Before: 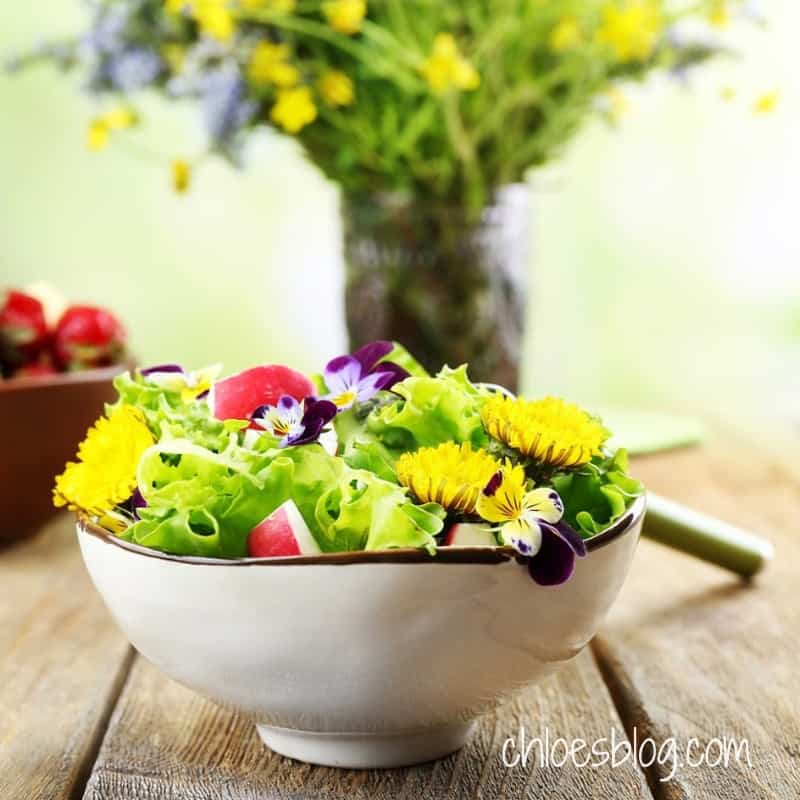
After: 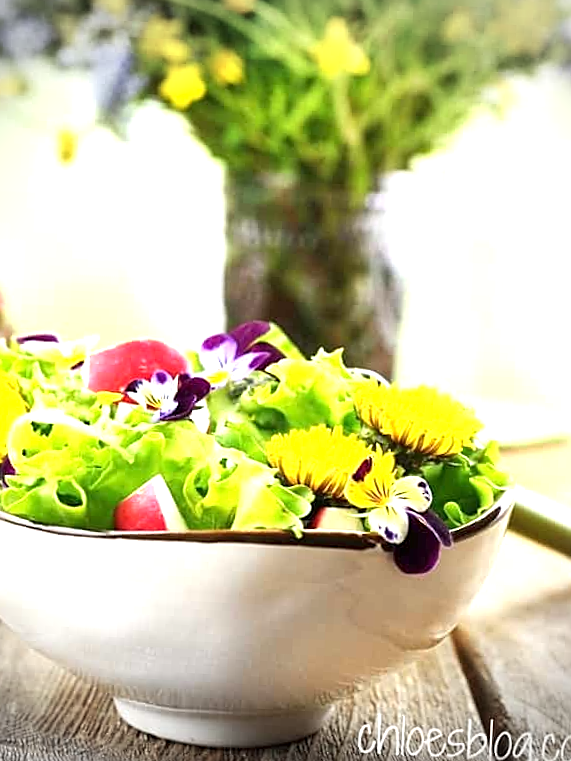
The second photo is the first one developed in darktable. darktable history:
exposure: exposure 0.754 EV, compensate highlight preservation false
sharpen: on, module defaults
vignetting: fall-off radius 31.67%
crop and rotate: angle -2.94°, left 14.132%, top 0.025%, right 10.925%, bottom 0.043%
